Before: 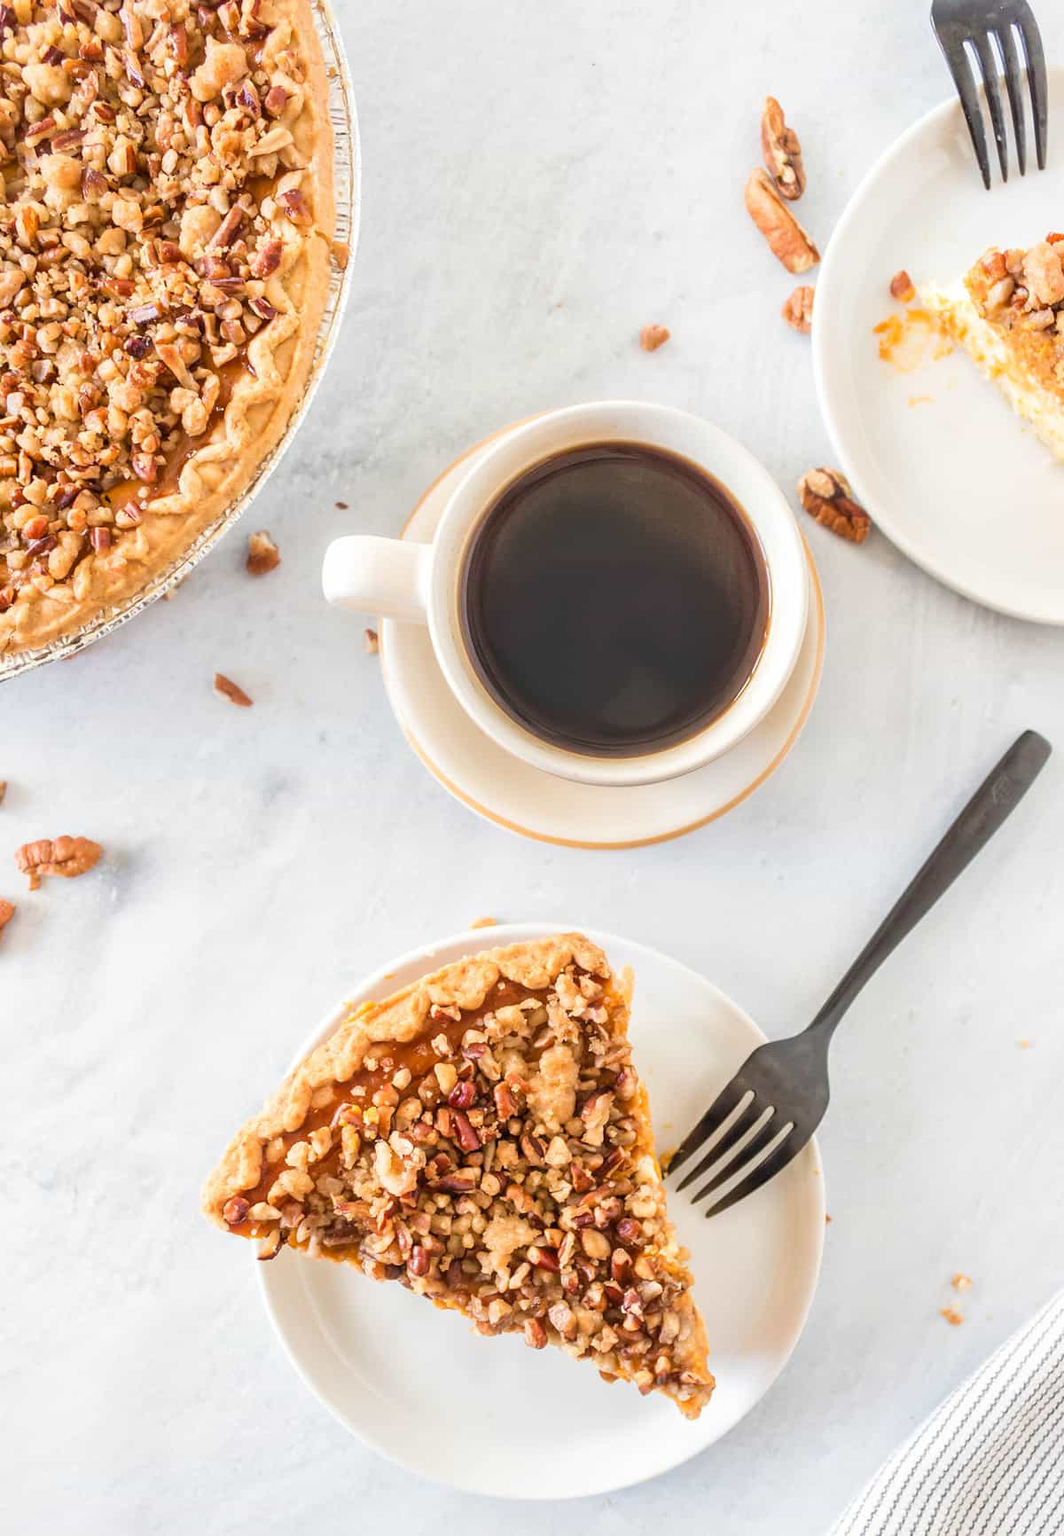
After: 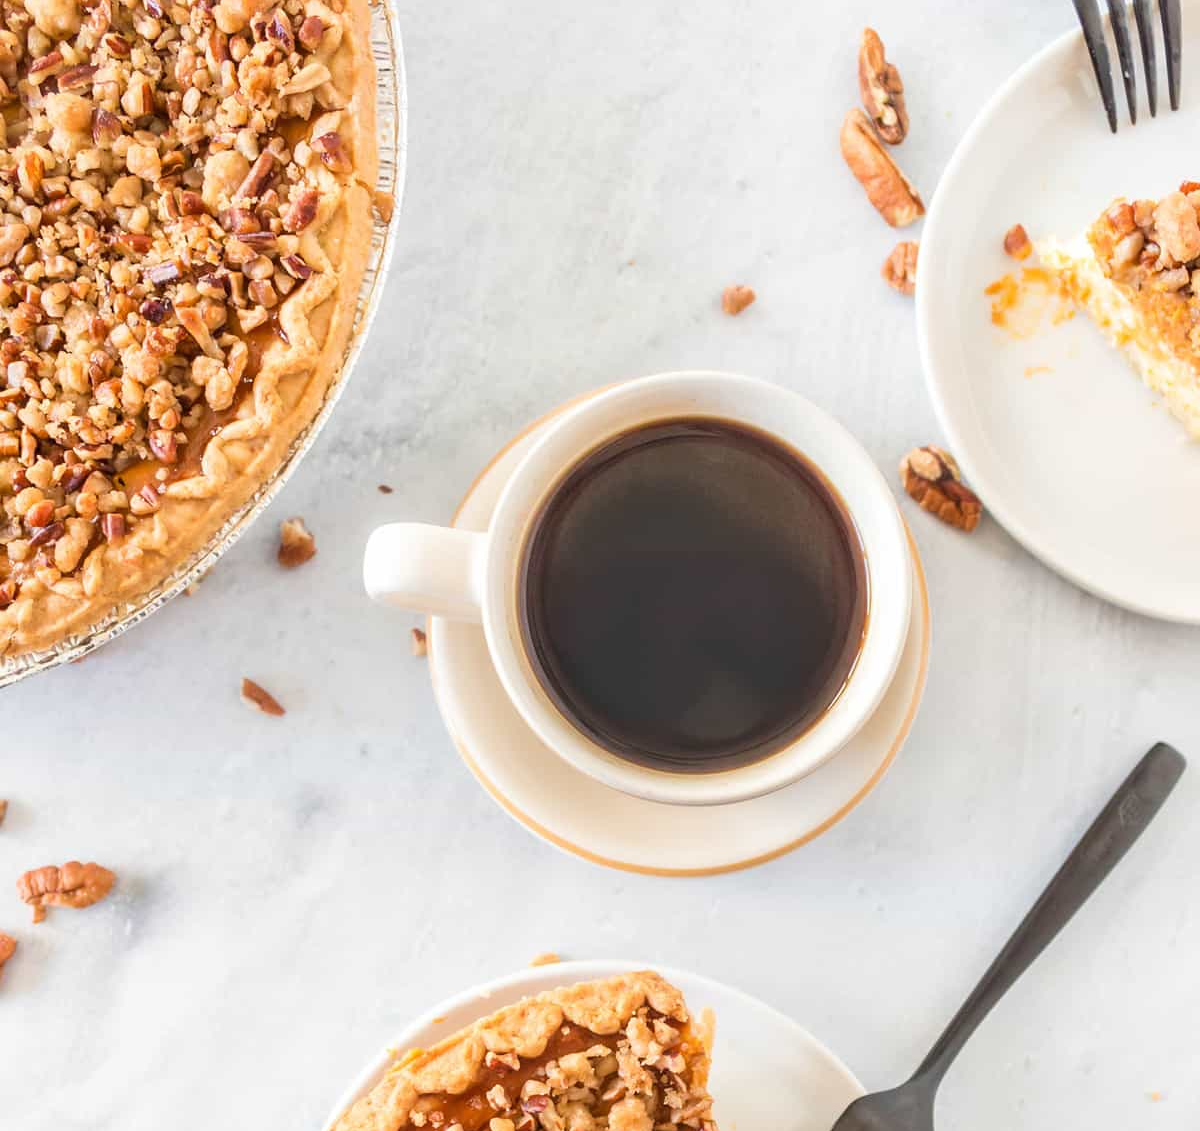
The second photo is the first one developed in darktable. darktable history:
crop and rotate: top 4.72%, bottom 29.972%
